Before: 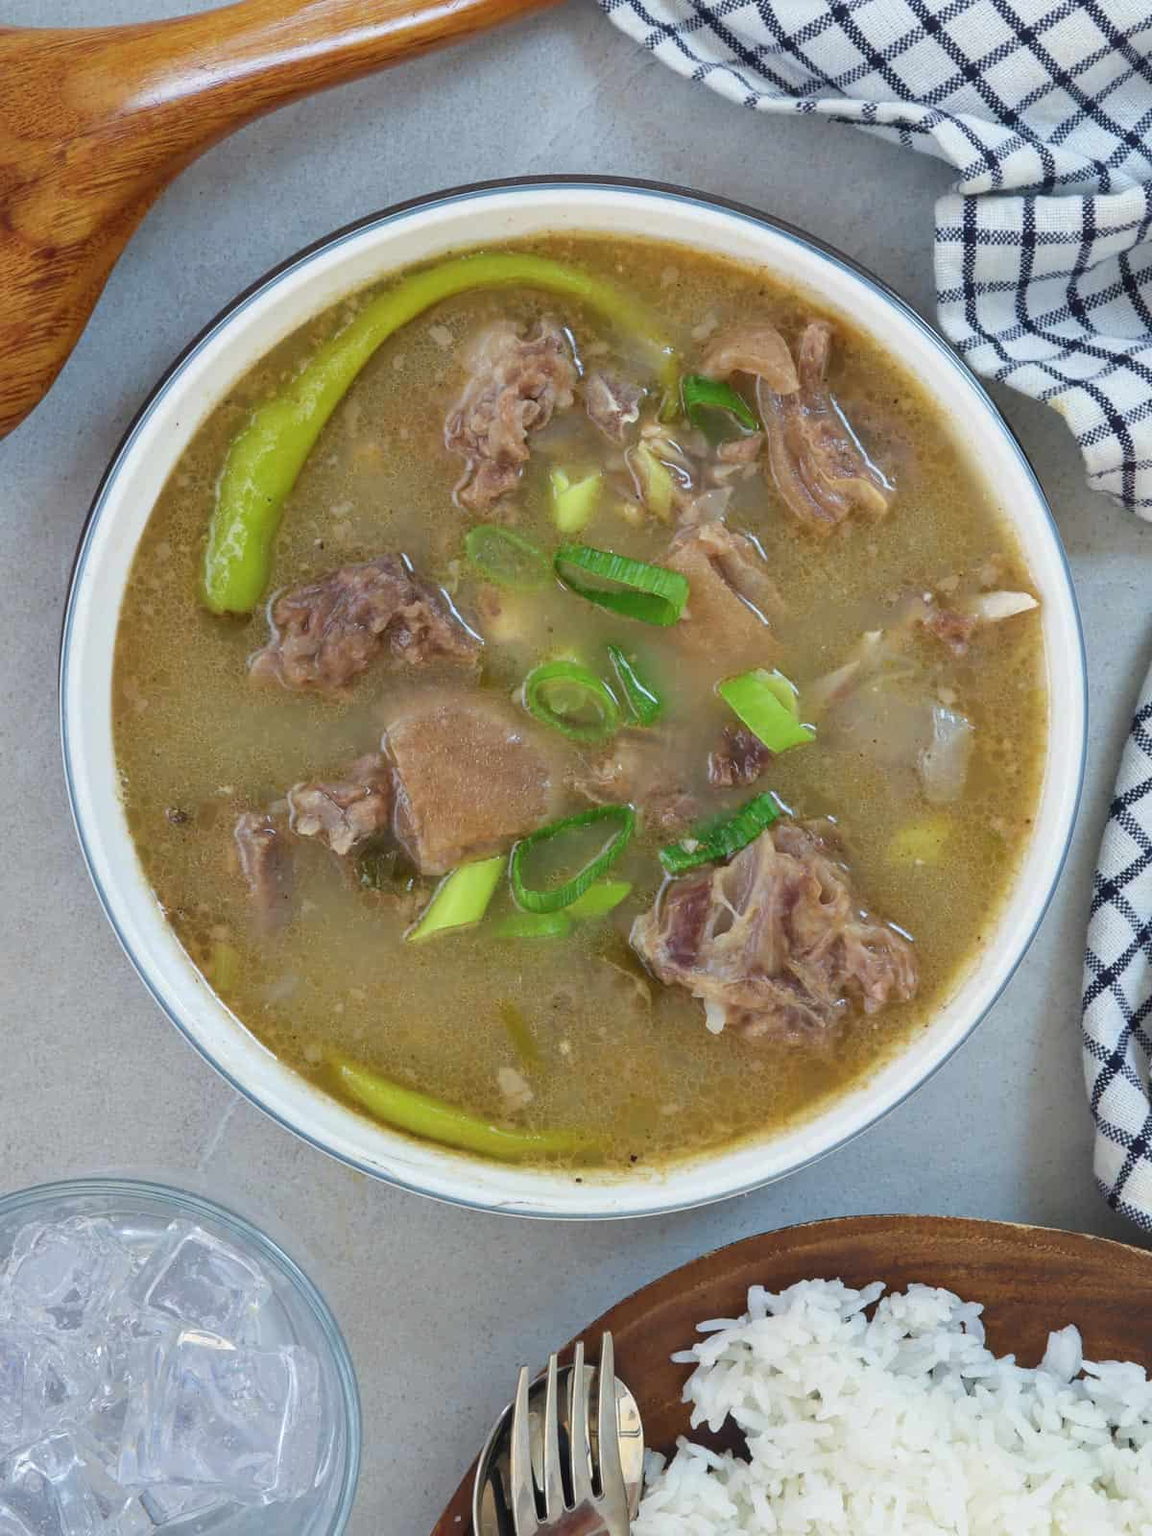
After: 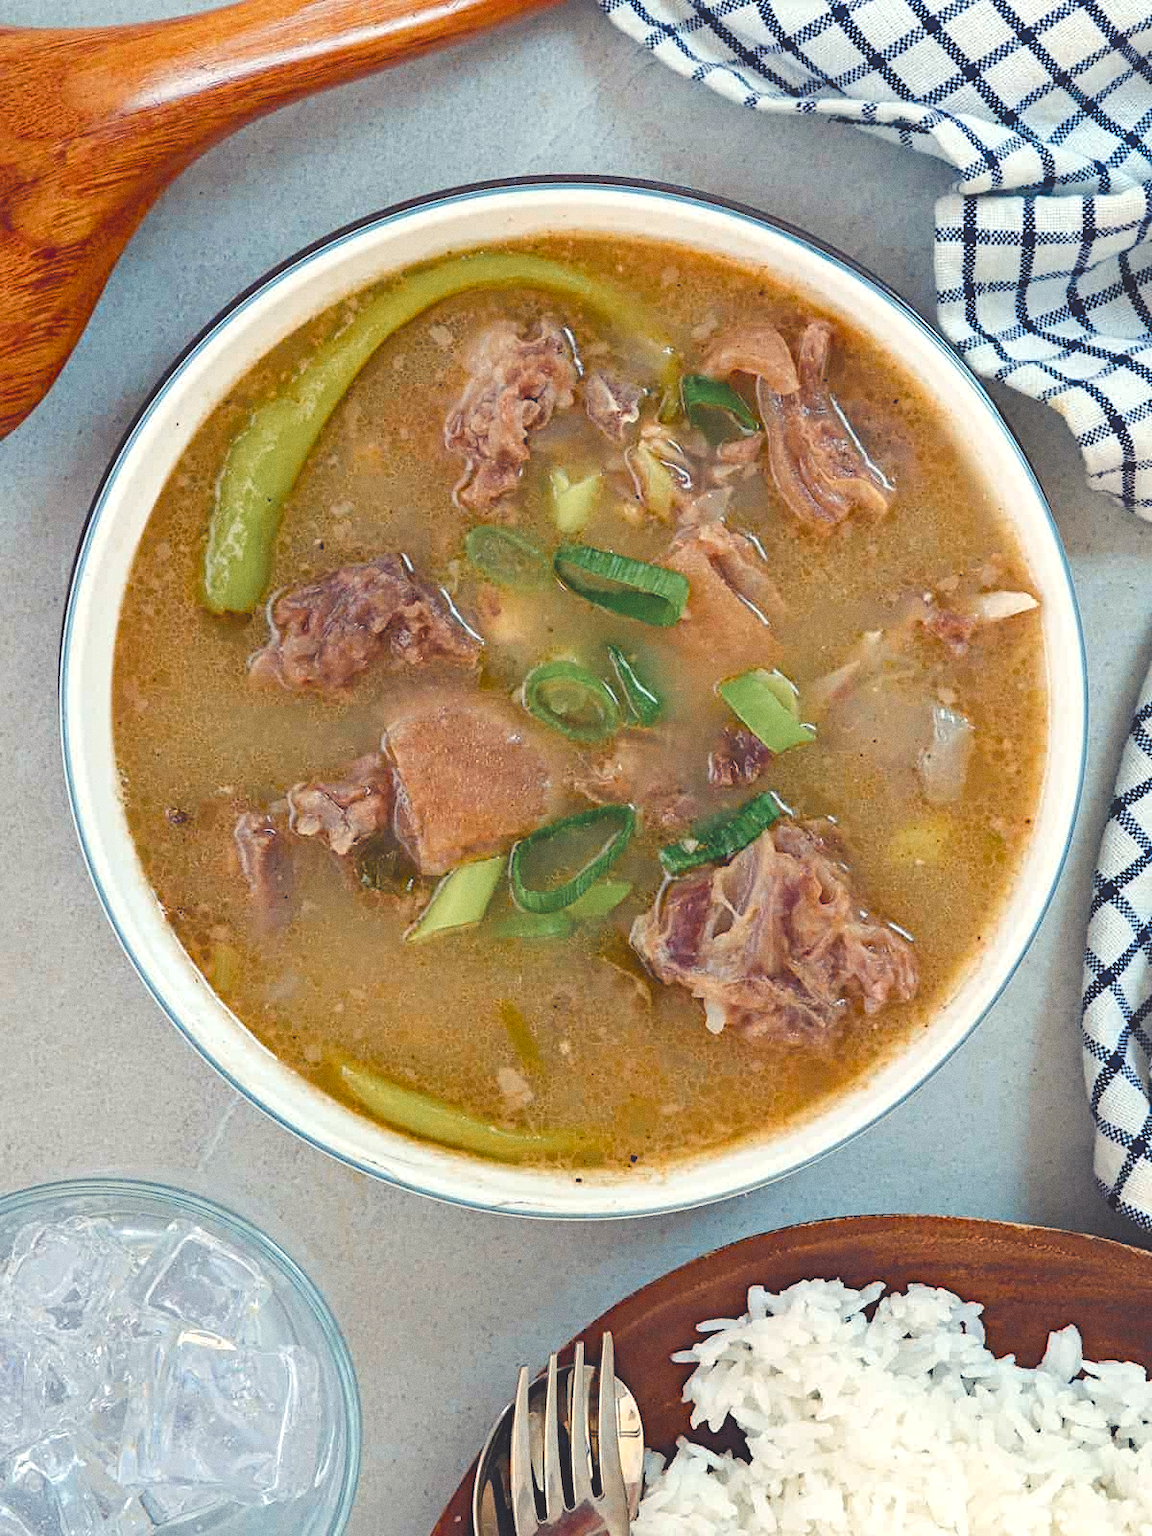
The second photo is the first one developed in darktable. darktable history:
contrast equalizer "negative clarity": octaves 7, y [[0.6 ×6], [0.55 ×6], [0 ×6], [0 ×6], [0 ×6]], mix -0.3
color equalizer "creative | pacific": saturation › orange 1.03, saturation › yellow 0.883, saturation › green 0.883, saturation › blue 1.08, saturation › magenta 1.05, hue › orange -4.88, hue › green 8.78, brightness › red 1.06, brightness › orange 1.08, brightness › yellow 0.916, brightness › green 0.916, brightness › cyan 1.04, brightness › blue 1.12, brightness › magenta 1.07
diffuse or sharpen "_builtin_sharpen demosaicing | AA filter": edge sensitivity 1, 1st order anisotropy 100%, 2nd order anisotropy 100%, 3rd order anisotropy 100%, 4th order anisotropy 100%, 1st order speed -25%, 2nd order speed -25%, 3rd order speed -25%, 4th order speed -25%
diffuse or sharpen "bloom 20%": radius span 32, 1st order speed 50%, 2nd order speed 50%, 3rd order speed 50%, 4th order speed 50% | blend: blend mode normal, opacity 20%; mask: uniform (no mask)
rgb primaries "creative | pacific": red hue -0.042, red purity 1.1, green hue 0.047, green purity 1.12, blue hue -0.089, blue purity 0.88
tone equalizer "_builtin_contrast tone curve | soft": -8 EV -0.417 EV, -7 EV -0.389 EV, -6 EV -0.333 EV, -5 EV -0.222 EV, -3 EV 0.222 EV, -2 EV 0.333 EV, -1 EV 0.389 EV, +0 EV 0.417 EV, edges refinement/feathering 500, mask exposure compensation -1.57 EV, preserve details no
color balance rgb "creative | pacific": shadows lift › chroma 3%, shadows lift › hue 280.8°, power › hue 330°, highlights gain › chroma 3%, highlights gain › hue 75.6°, global offset › luminance 2%, perceptual saturation grading › global saturation 20%, perceptual saturation grading › highlights -25%, perceptual saturation grading › shadows 50%, global vibrance 20.33%
grain "film": coarseness 0.09 ISO
